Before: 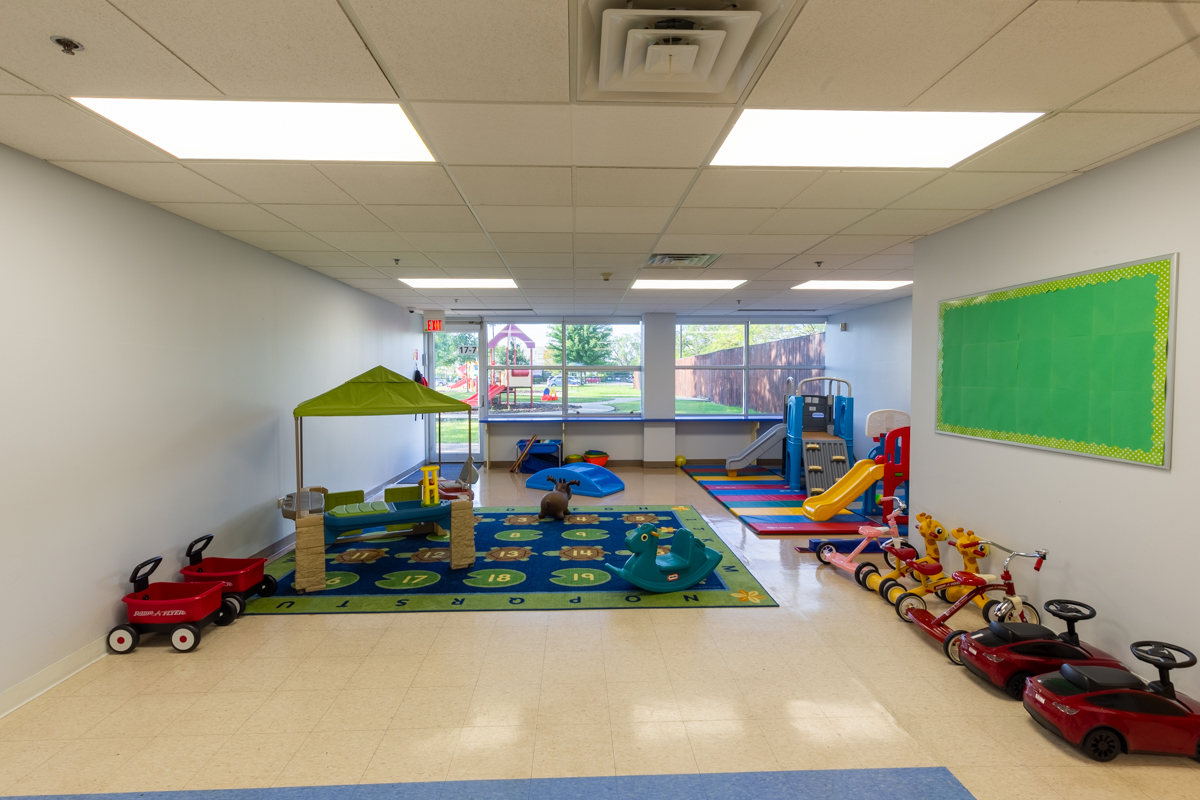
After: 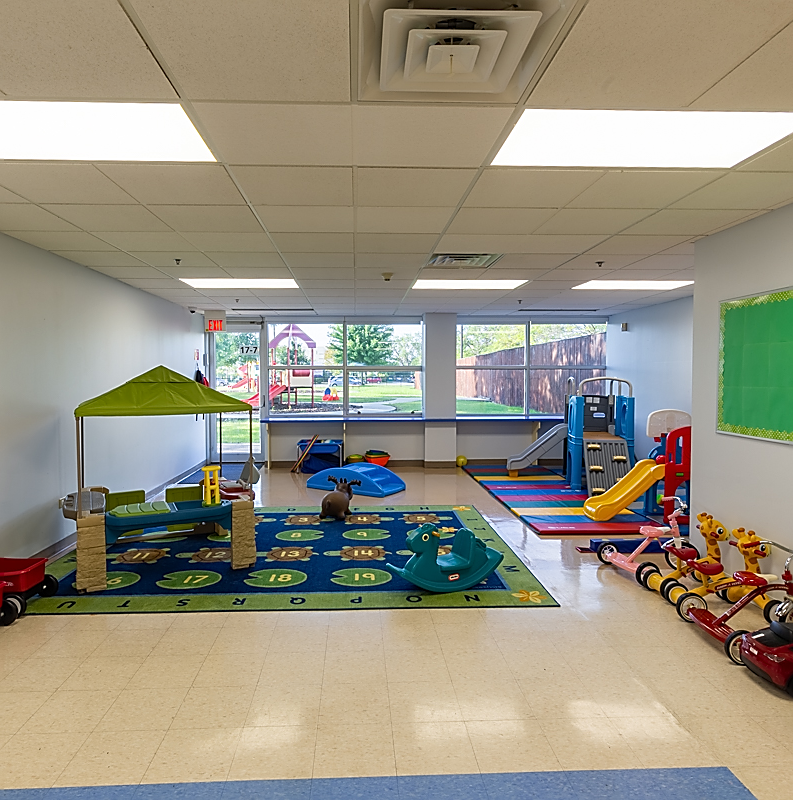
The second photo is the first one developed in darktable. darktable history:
shadows and highlights: shadows 32.27, highlights -31.36, soften with gaussian
sharpen: radius 1.426, amount 1.234, threshold 0.755
crop and rotate: left 18.316%, right 15.601%
